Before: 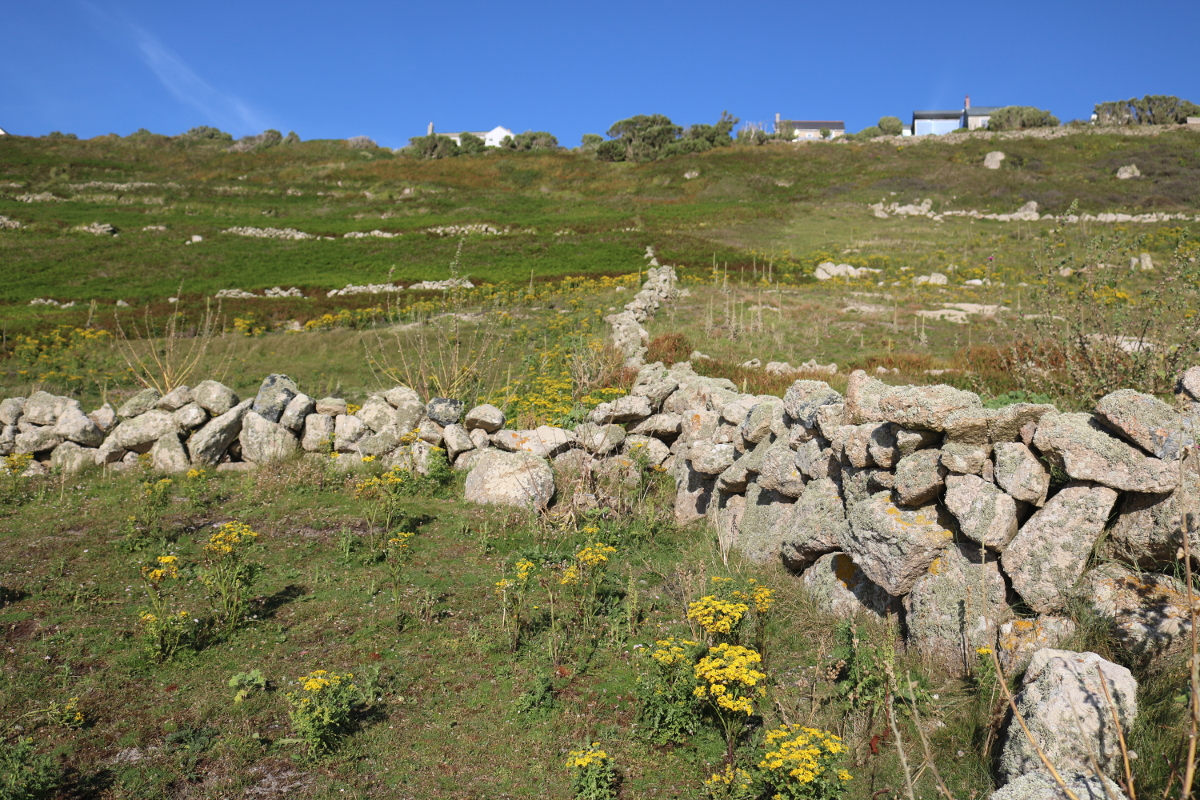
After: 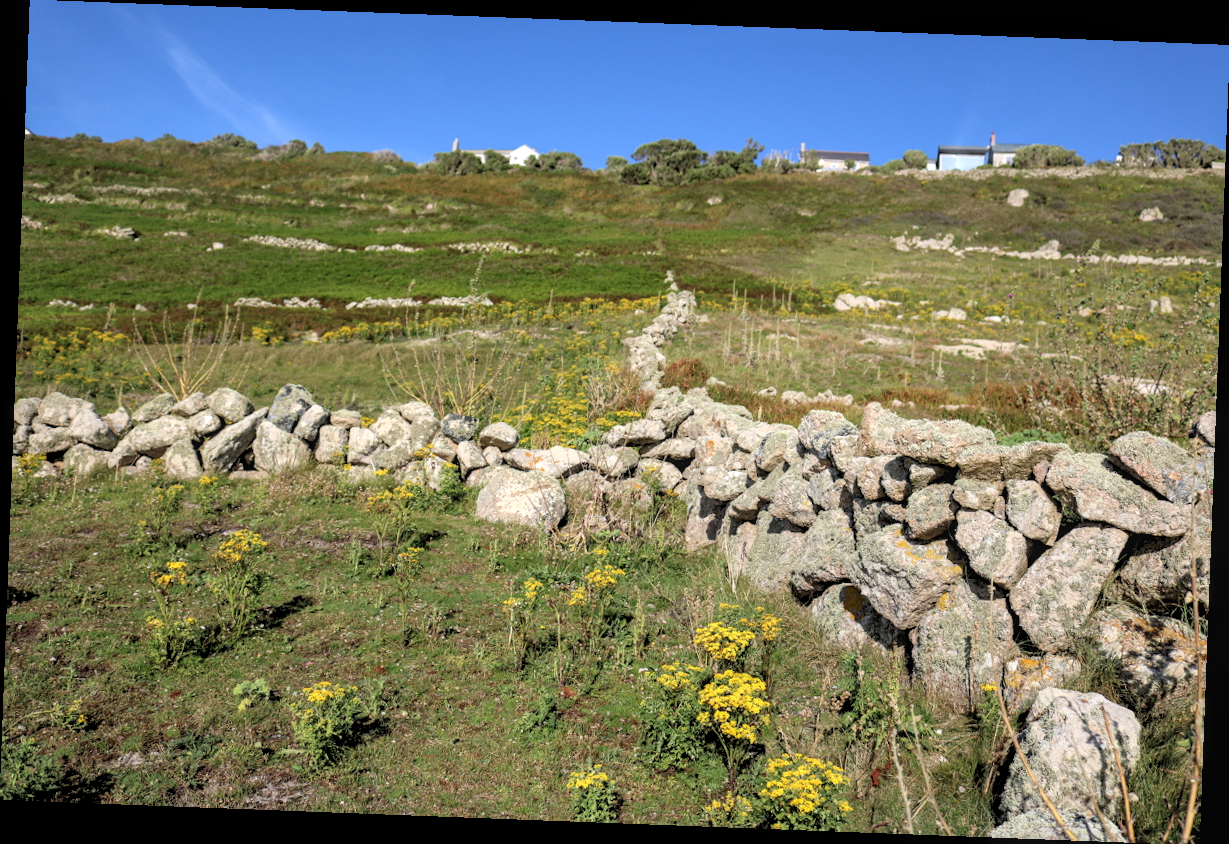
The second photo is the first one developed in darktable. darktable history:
rotate and perspective: rotation 2.17°, automatic cropping off
local contrast: on, module defaults
rgb levels: levels [[0.013, 0.434, 0.89], [0, 0.5, 1], [0, 0.5, 1]]
